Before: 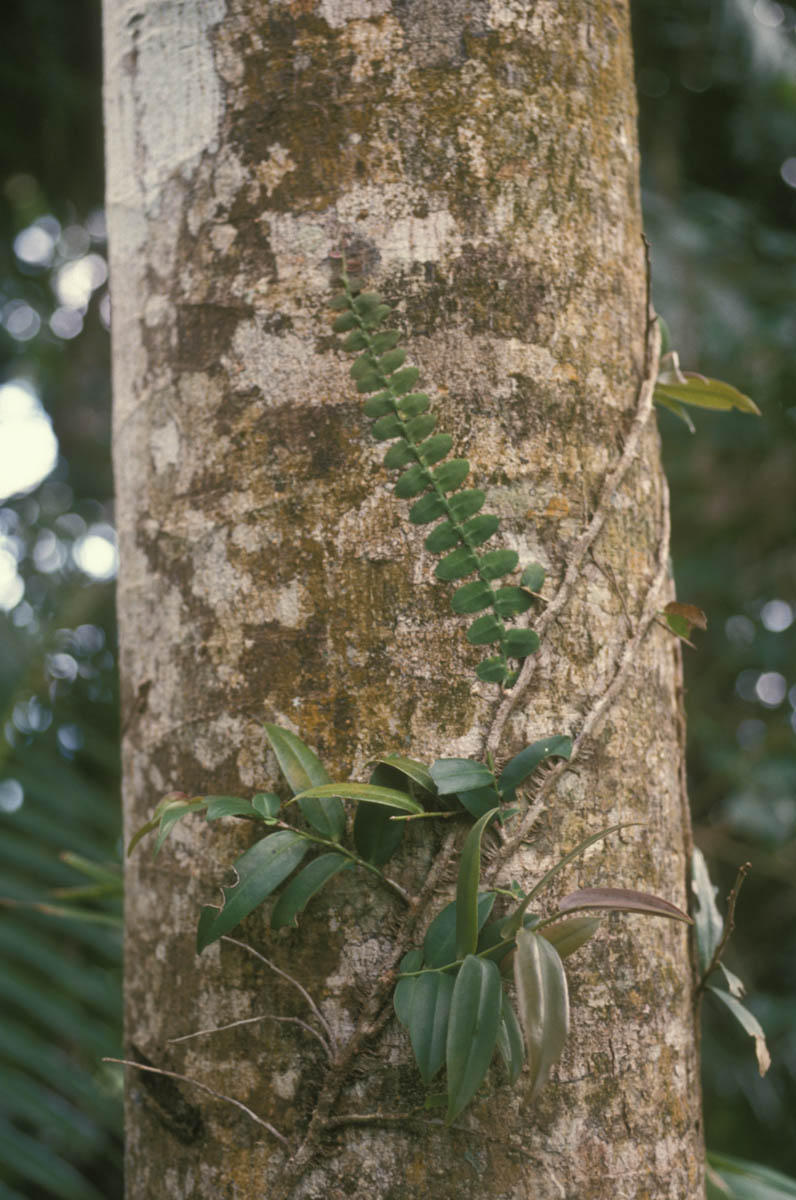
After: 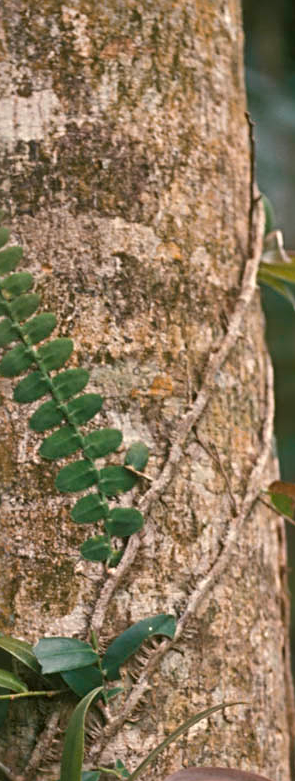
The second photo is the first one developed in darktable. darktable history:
crop and rotate: left 49.777%, top 10.091%, right 13.153%, bottom 24.777%
contrast equalizer: y [[0.5, 0.486, 0.447, 0.446, 0.489, 0.5], [0.5 ×6], [0.5 ×6], [0 ×6], [0 ×6]], mix 0.135
sharpen: radius 4
